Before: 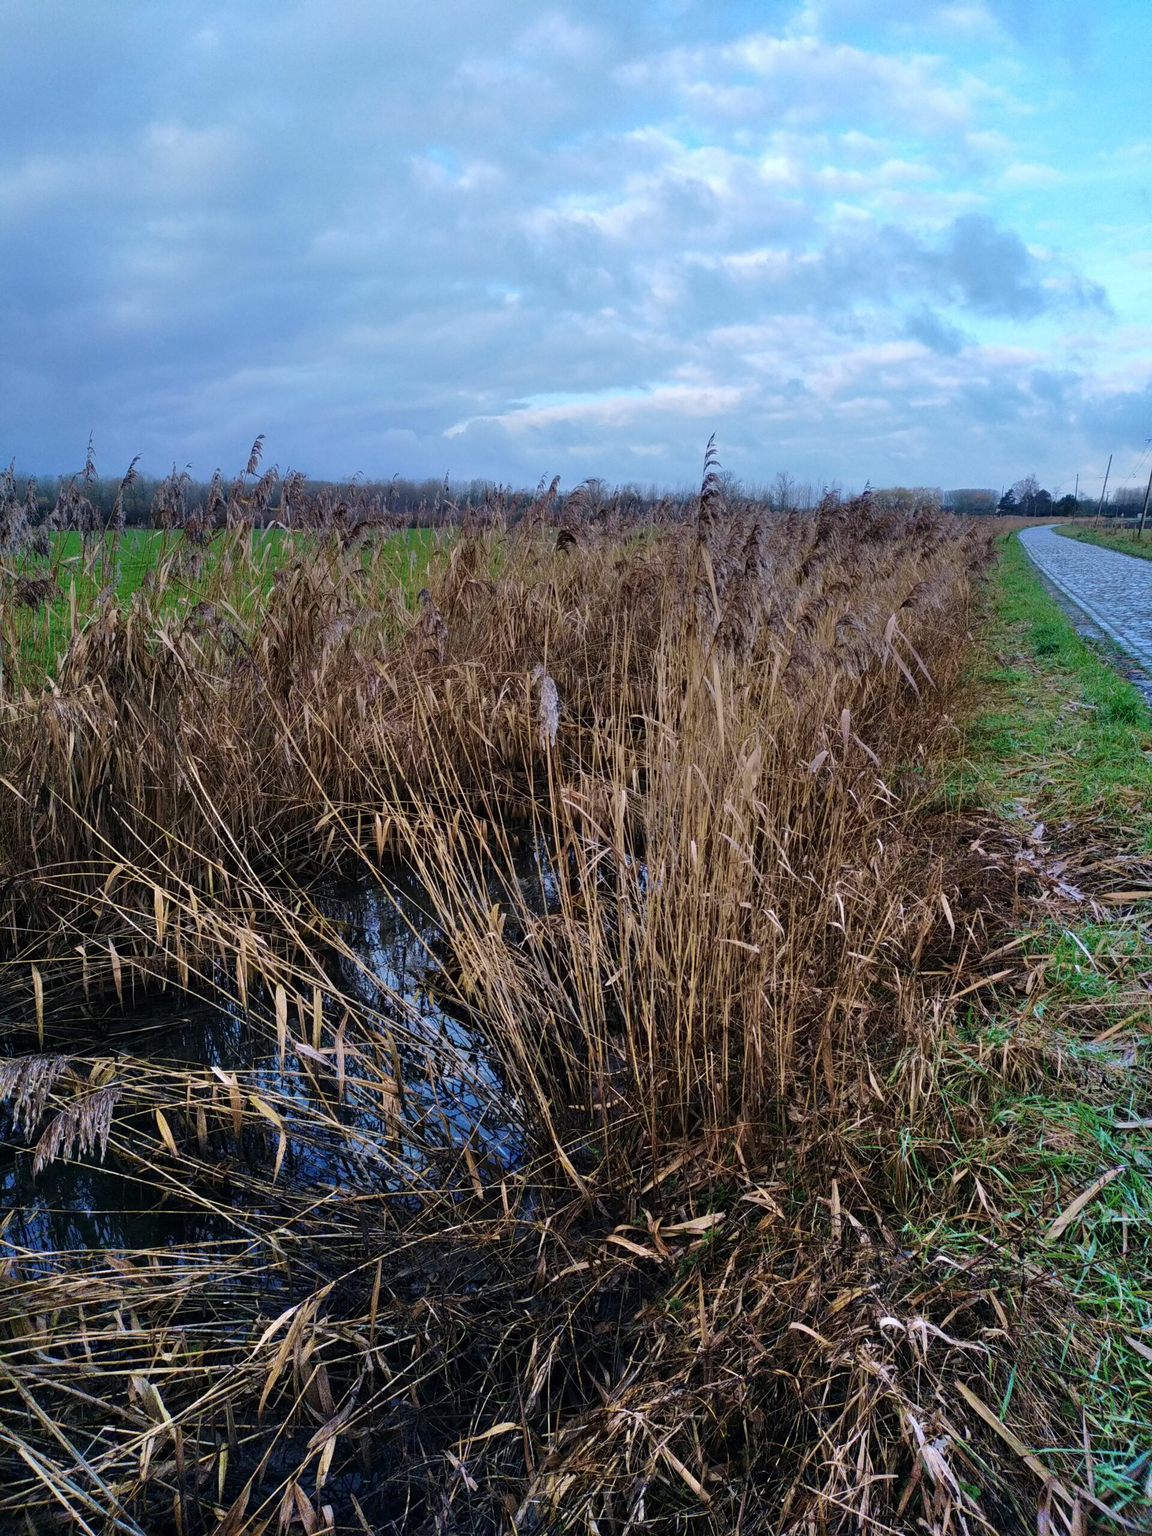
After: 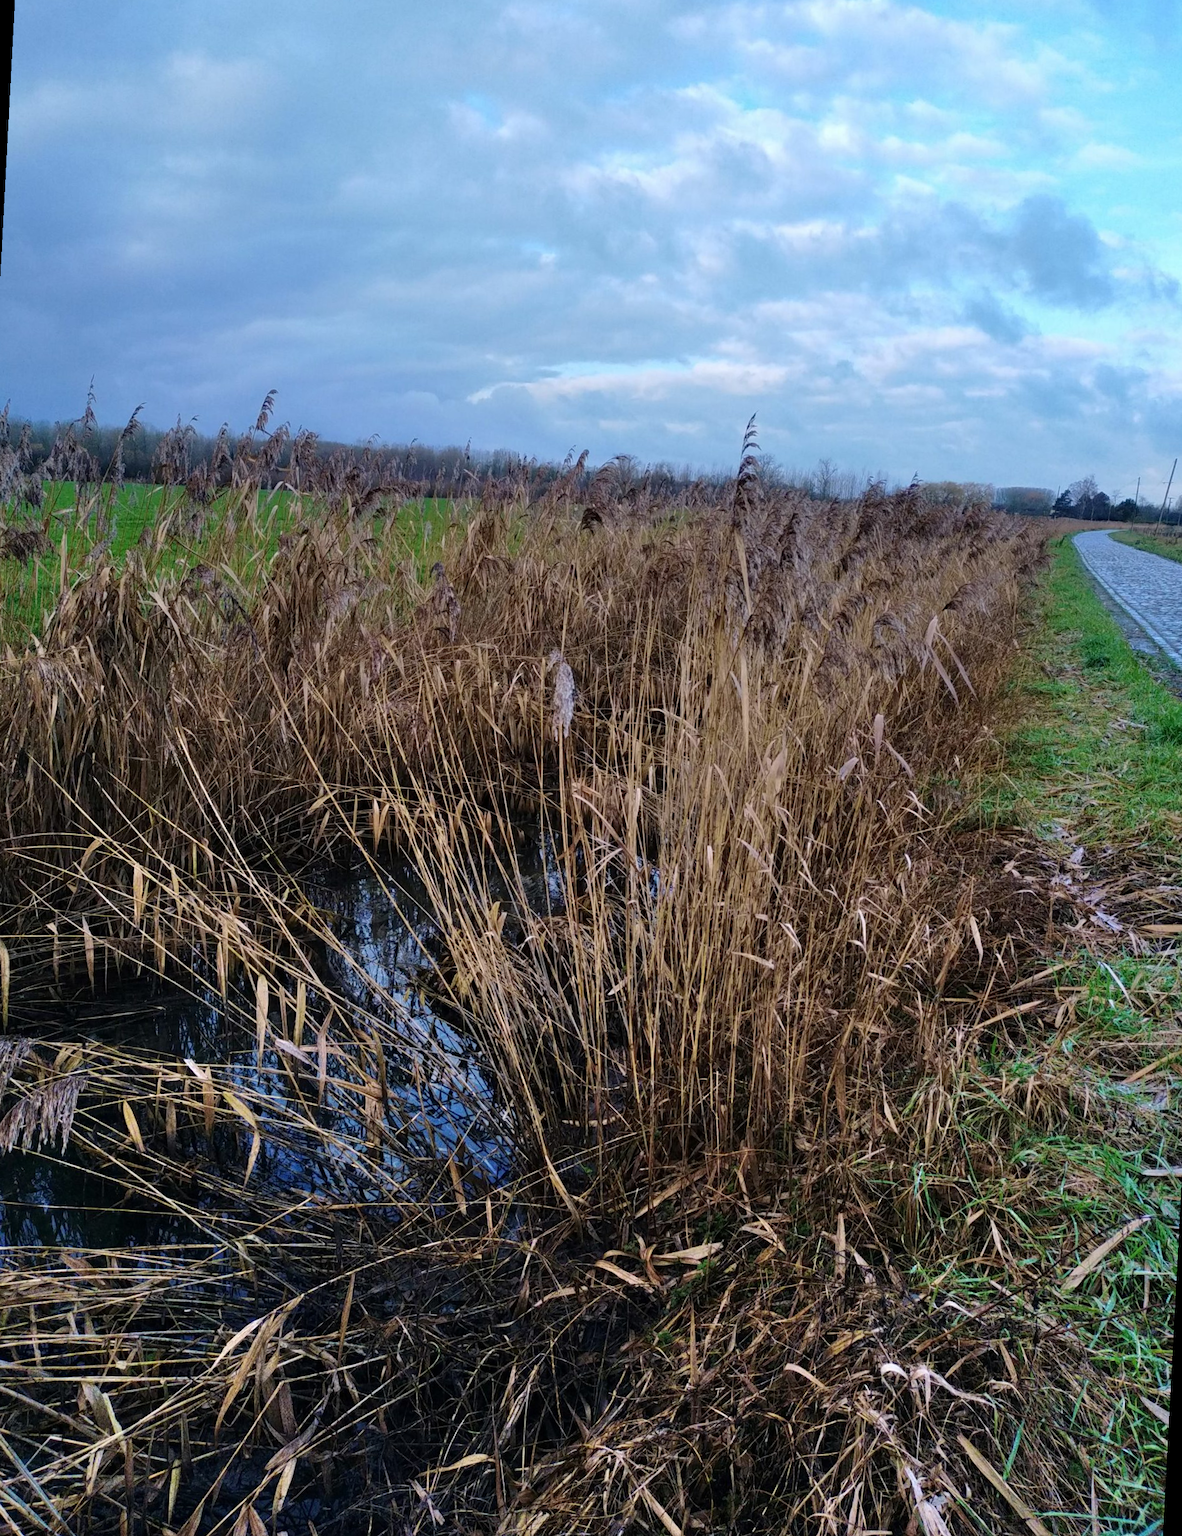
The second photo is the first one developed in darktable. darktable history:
crop and rotate: angle -3.04°, left 5.137%, top 5.193%, right 4.668%, bottom 4.366%
